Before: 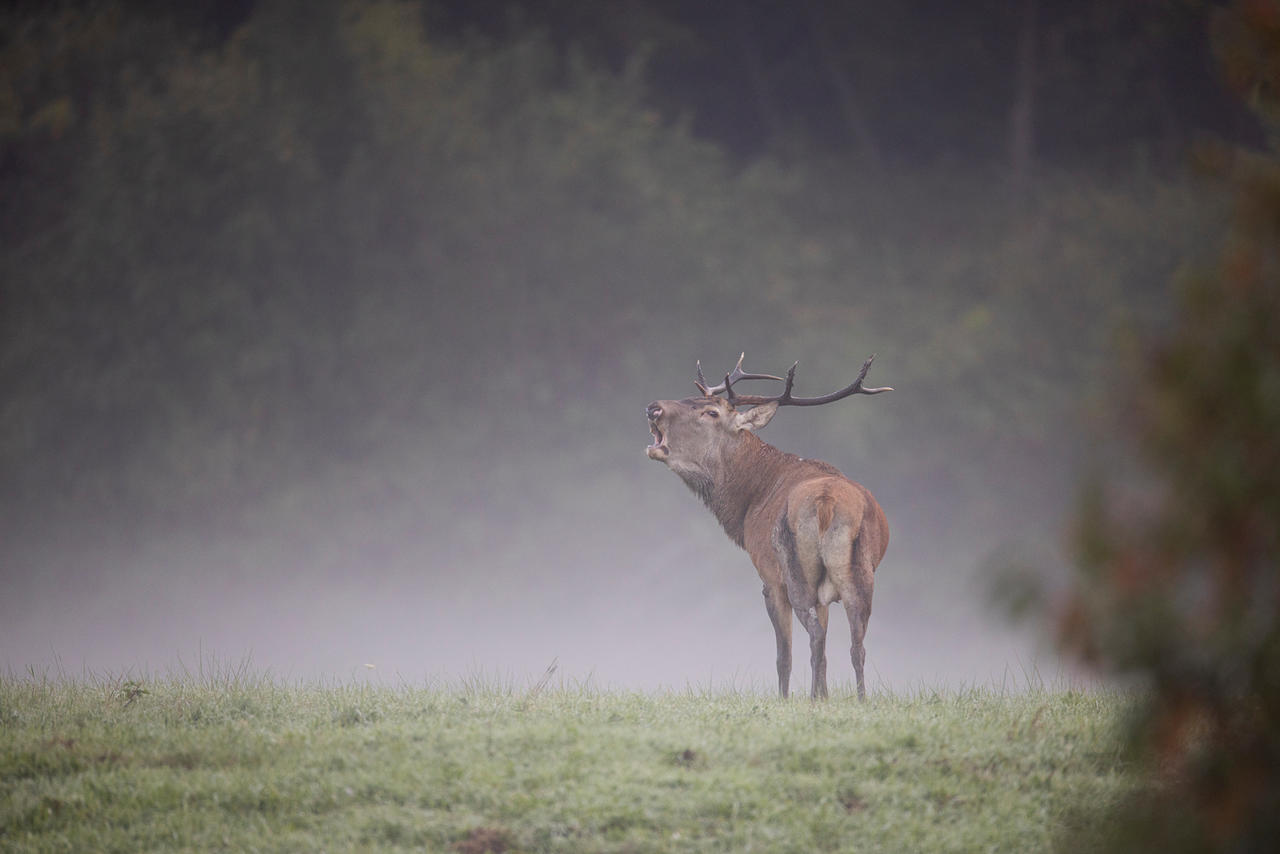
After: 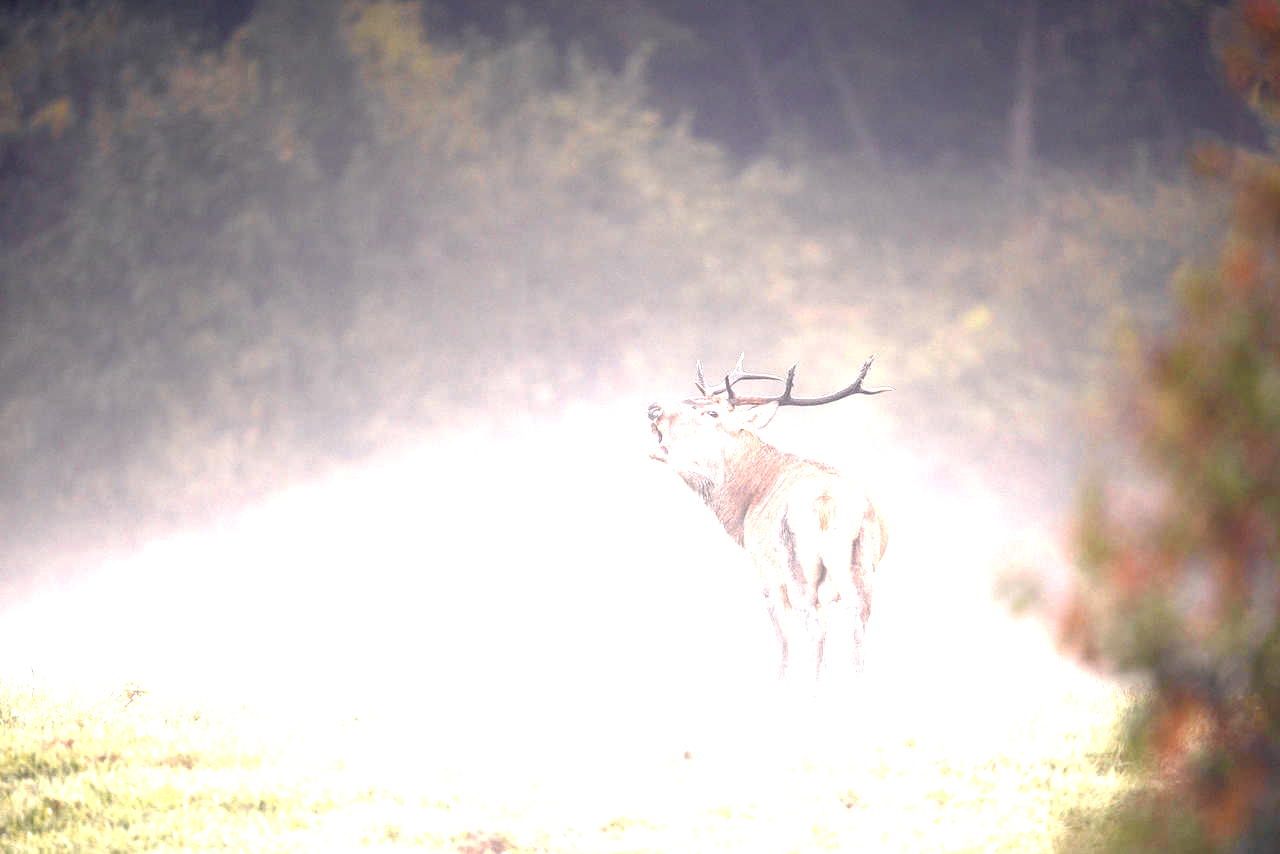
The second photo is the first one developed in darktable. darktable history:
exposure: black level correction 0, exposure 2.327 EV, compensate exposure bias true, compensate highlight preservation false
graduated density: on, module defaults
color zones: curves: ch0 [(0, 0.511) (0.143, 0.531) (0.286, 0.56) (0.429, 0.5) (0.571, 0.5) (0.714, 0.5) (0.857, 0.5) (1, 0.5)]; ch1 [(0, 0.525) (0.143, 0.705) (0.286, 0.715) (0.429, 0.35) (0.571, 0.35) (0.714, 0.35) (0.857, 0.4) (1, 0.4)]; ch2 [(0, 0.572) (0.143, 0.512) (0.286, 0.473) (0.429, 0.45) (0.571, 0.5) (0.714, 0.5) (0.857, 0.518) (1, 0.518)]
color balance rgb: highlights gain › chroma 2.94%, highlights gain › hue 60.57°, global offset › chroma 0.25%, global offset › hue 256.52°, perceptual saturation grading › global saturation 20%, perceptual saturation grading › highlights -50%, perceptual saturation grading › shadows 30%, contrast 15%
